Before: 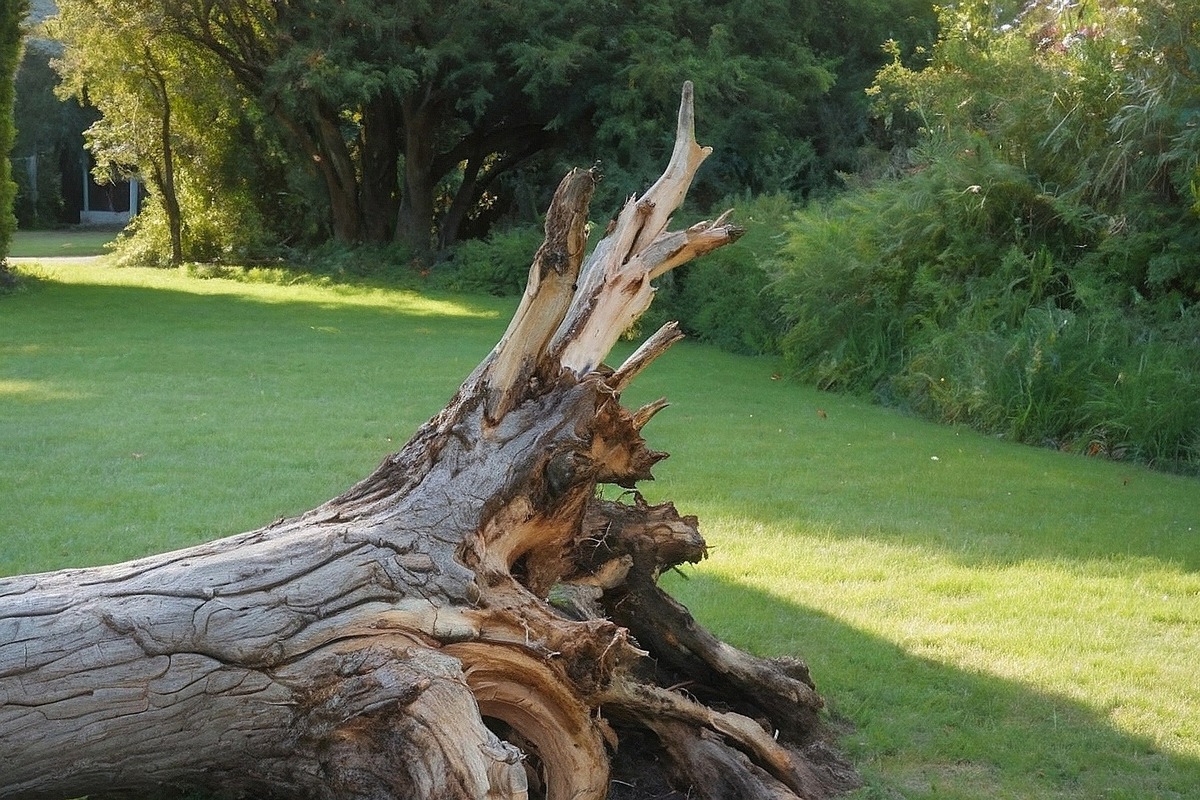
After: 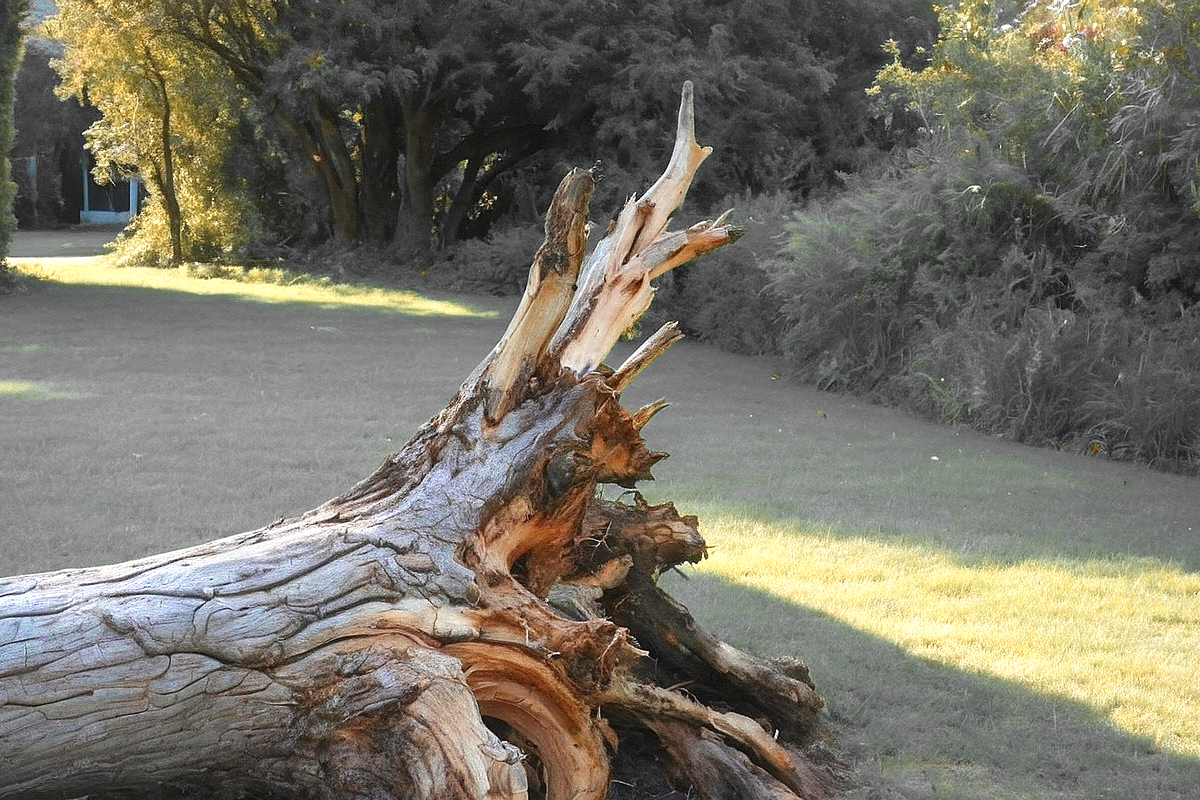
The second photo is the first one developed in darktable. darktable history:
color zones: curves: ch0 [(0, 0.363) (0.128, 0.373) (0.25, 0.5) (0.402, 0.407) (0.521, 0.525) (0.63, 0.559) (0.729, 0.662) (0.867, 0.471)]; ch1 [(0, 0.515) (0.136, 0.618) (0.25, 0.5) (0.378, 0) (0.516, 0) (0.622, 0.593) (0.737, 0.819) (0.87, 0.593)]; ch2 [(0, 0.529) (0.128, 0.471) (0.282, 0.451) (0.386, 0.662) (0.516, 0.525) (0.633, 0.554) (0.75, 0.62) (0.875, 0.441)]
exposure: black level correction 0, exposure 0.499 EV, compensate highlight preservation false
